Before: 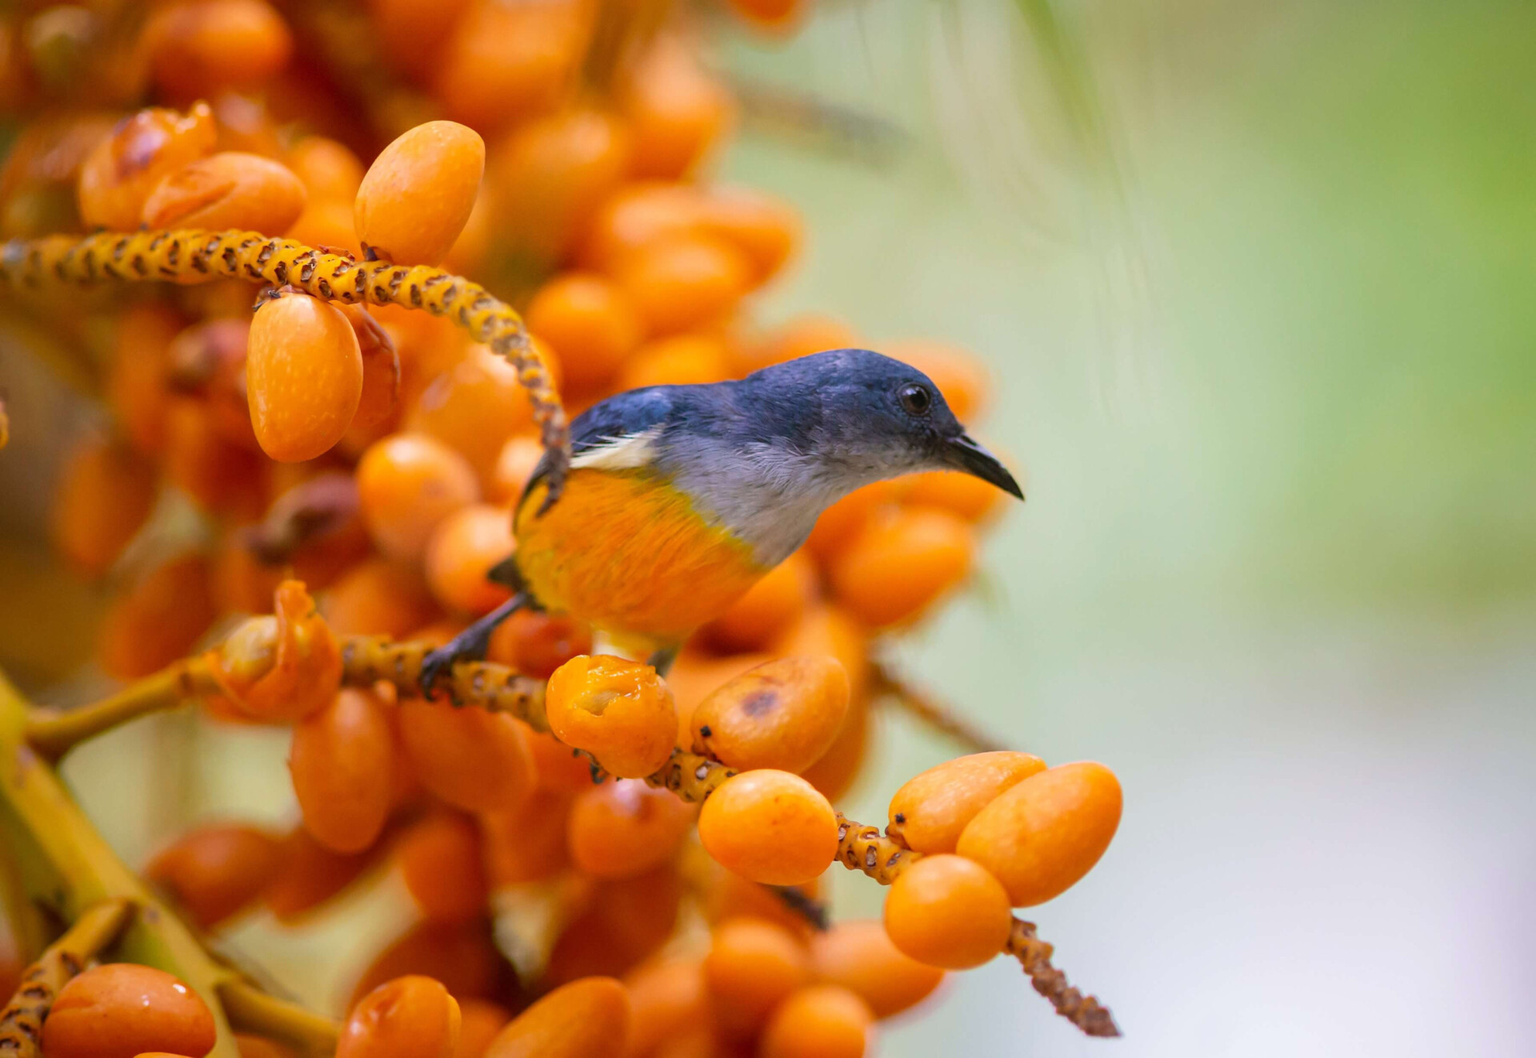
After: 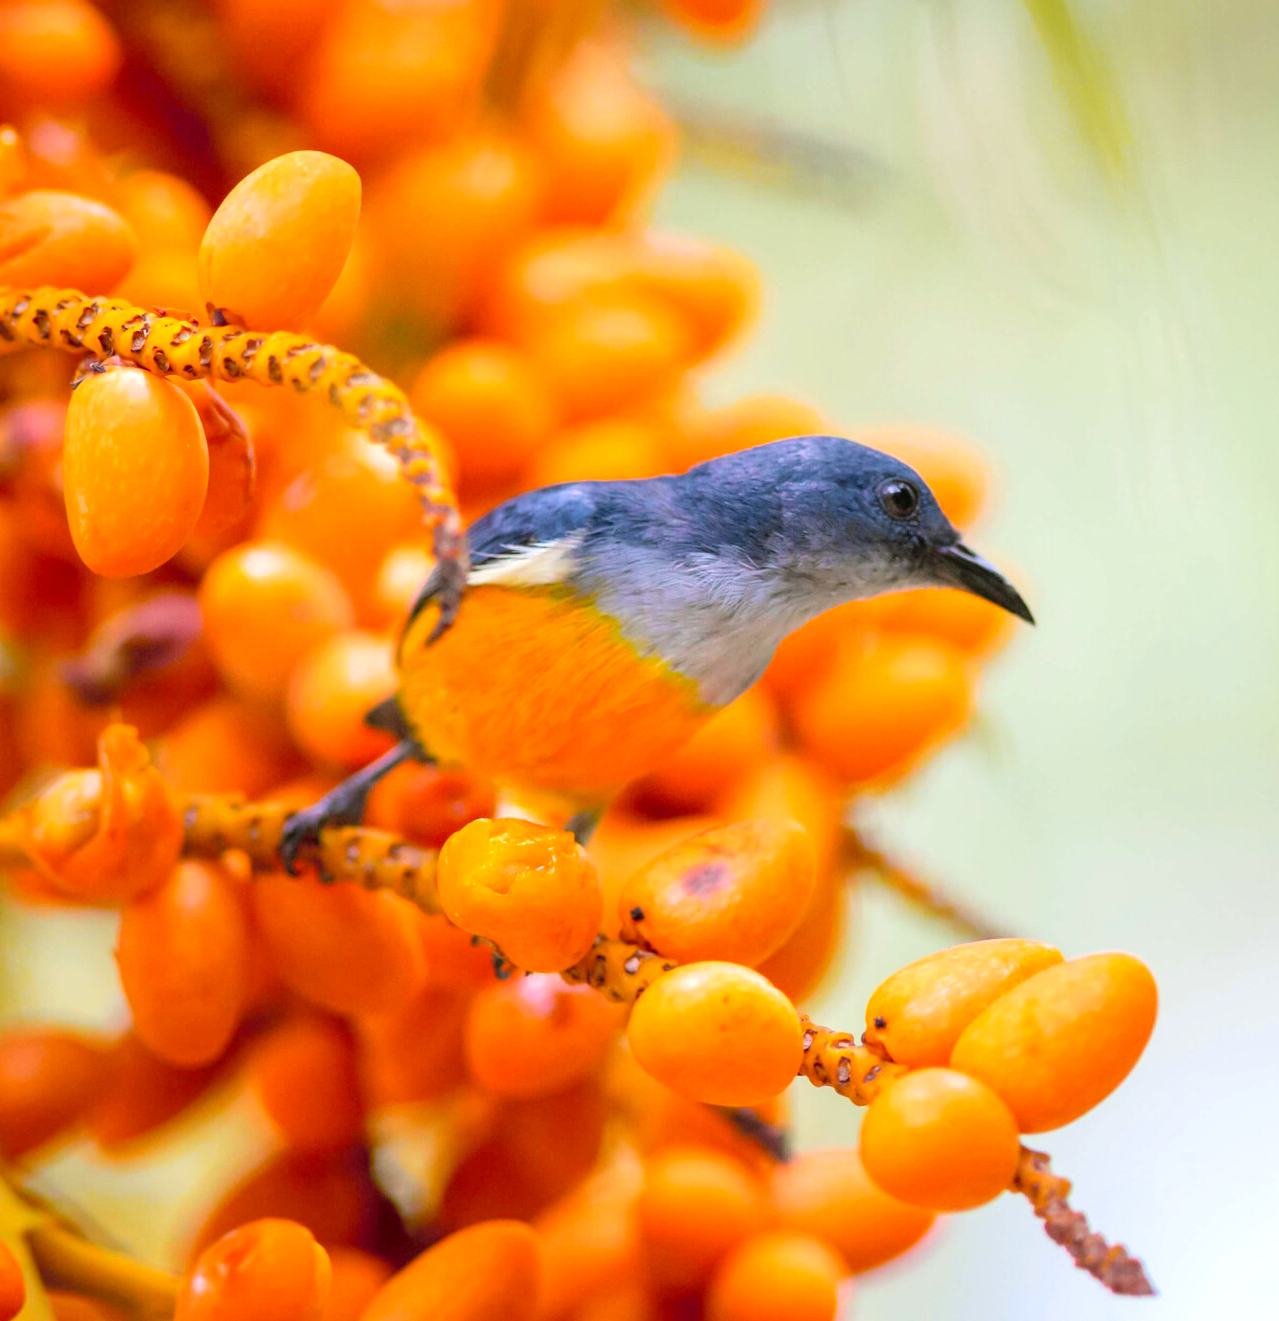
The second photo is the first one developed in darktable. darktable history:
crop and rotate: left 12.762%, right 20.595%
tone curve: curves: ch0 [(0, 0) (0.07, 0.052) (0.23, 0.254) (0.486, 0.53) (0.822, 0.825) (0.994, 0.955)]; ch1 [(0, 0) (0.226, 0.261) (0.379, 0.442) (0.469, 0.472) (0.495, 0.495) (0.514, 0.504) (0.561, 0.568) (0.59, 0.612) (1, 1)]; ch2 [(0, 0) (0.269, 0.299) (0.459, 0.441) (0.498, 0.499) (0.523, 0.52) (0.586, 0.569) (0.635, 0.617) (0.659, 0.681) (0.718, 0.764) (1, 1)], color space Lab, independent channels, preserve colors none
exposure: black level correction 0.001, exposure 0.499 EV, compensate highlight preservation false
